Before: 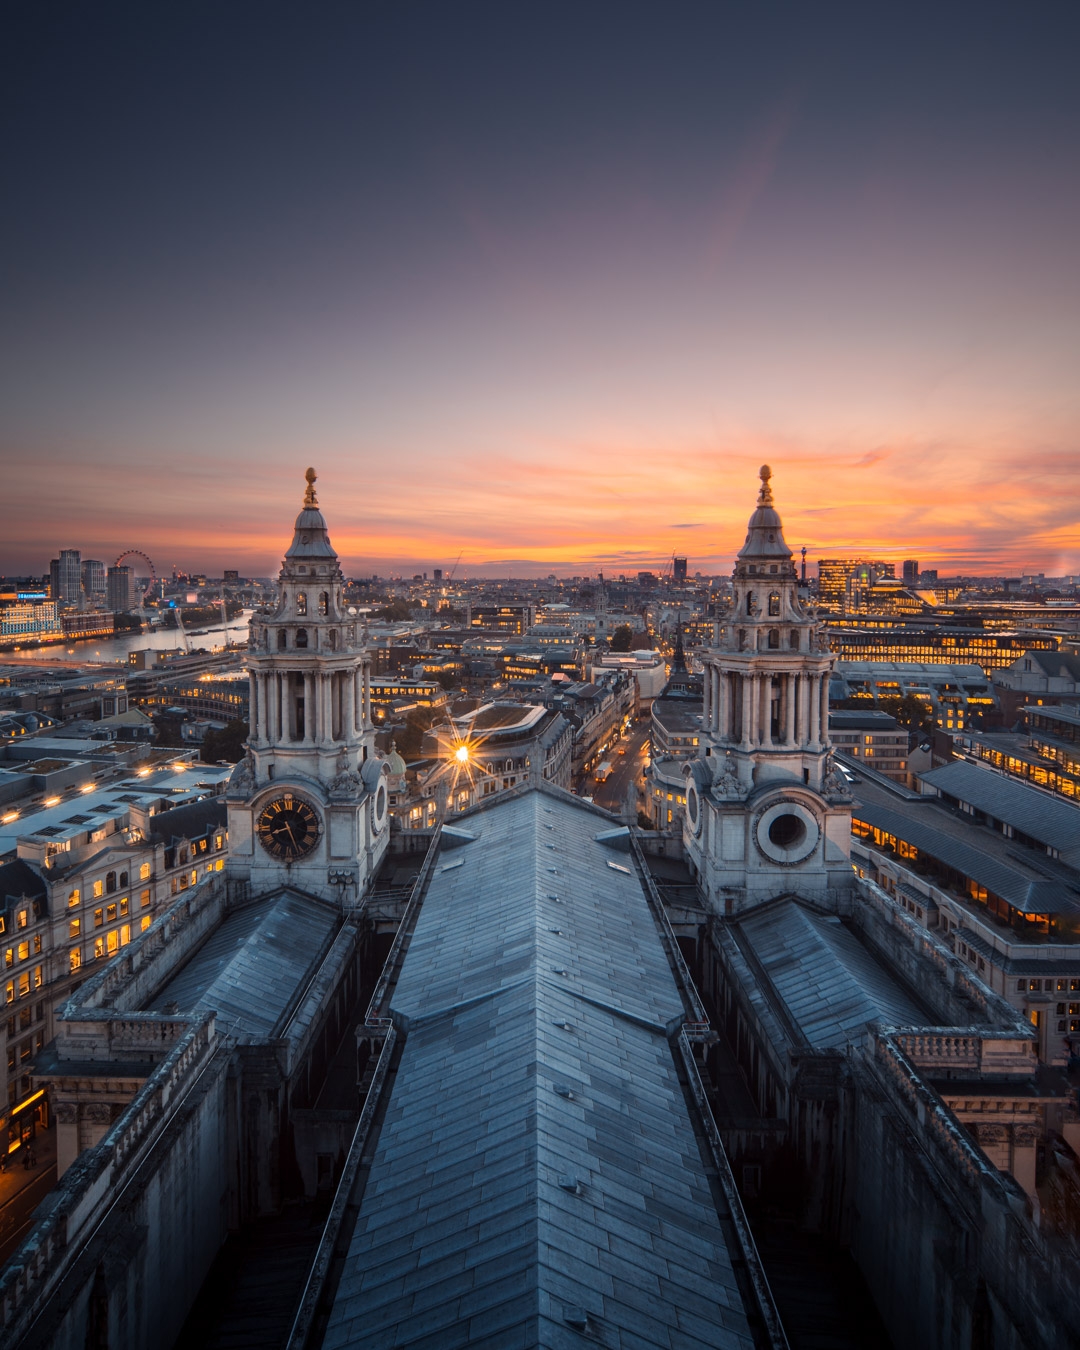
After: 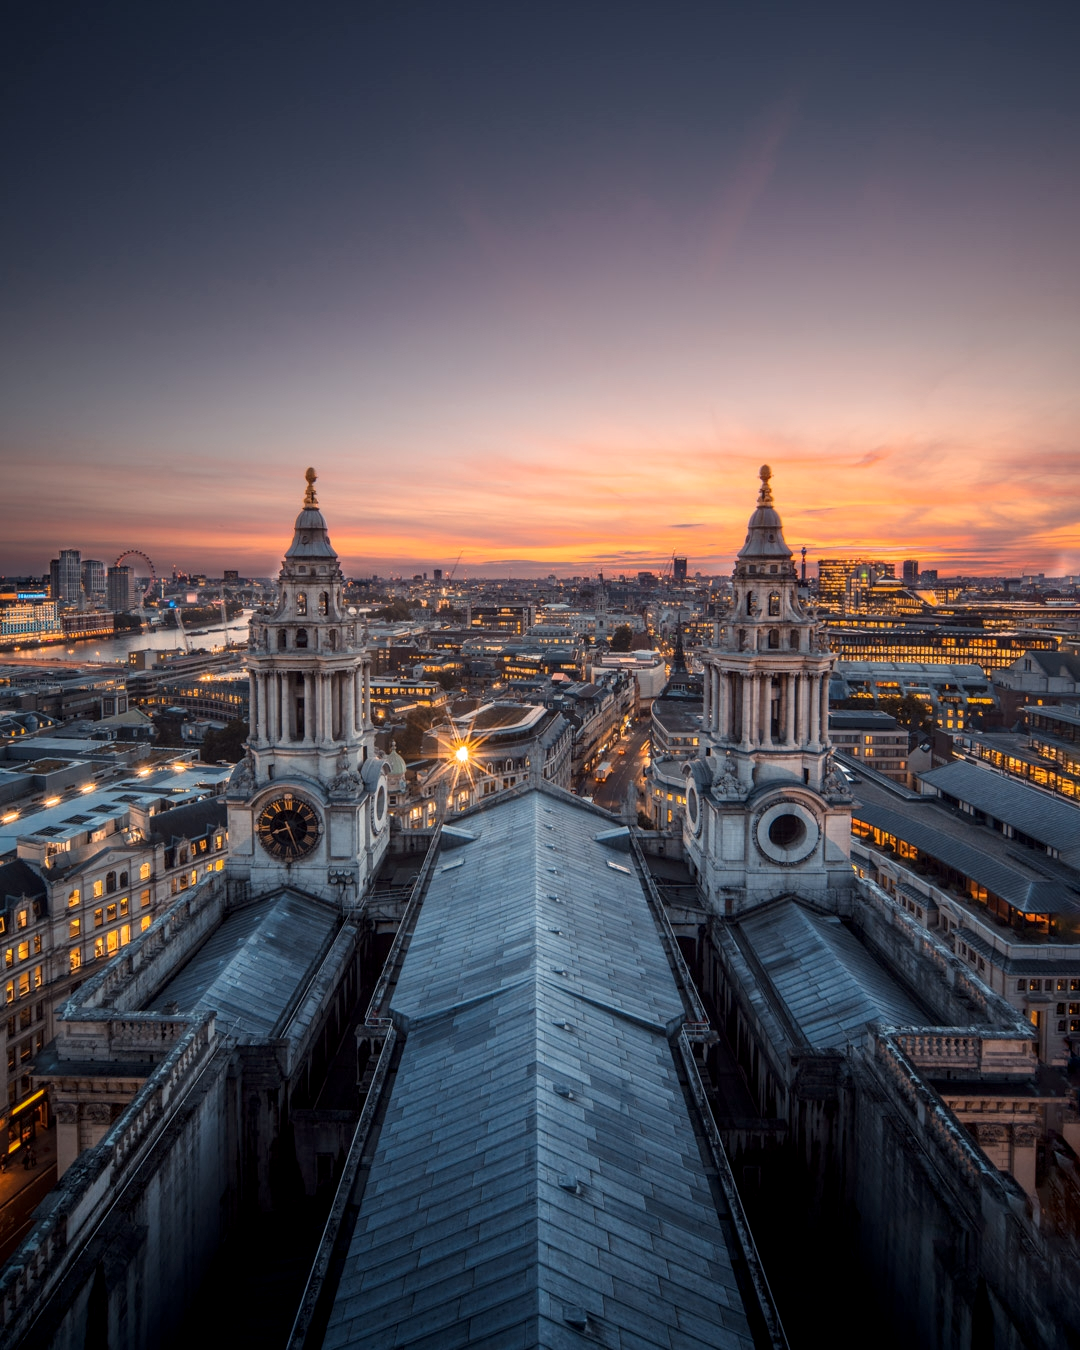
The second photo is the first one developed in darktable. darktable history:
local contrast: highlights 27%, detail 130%
